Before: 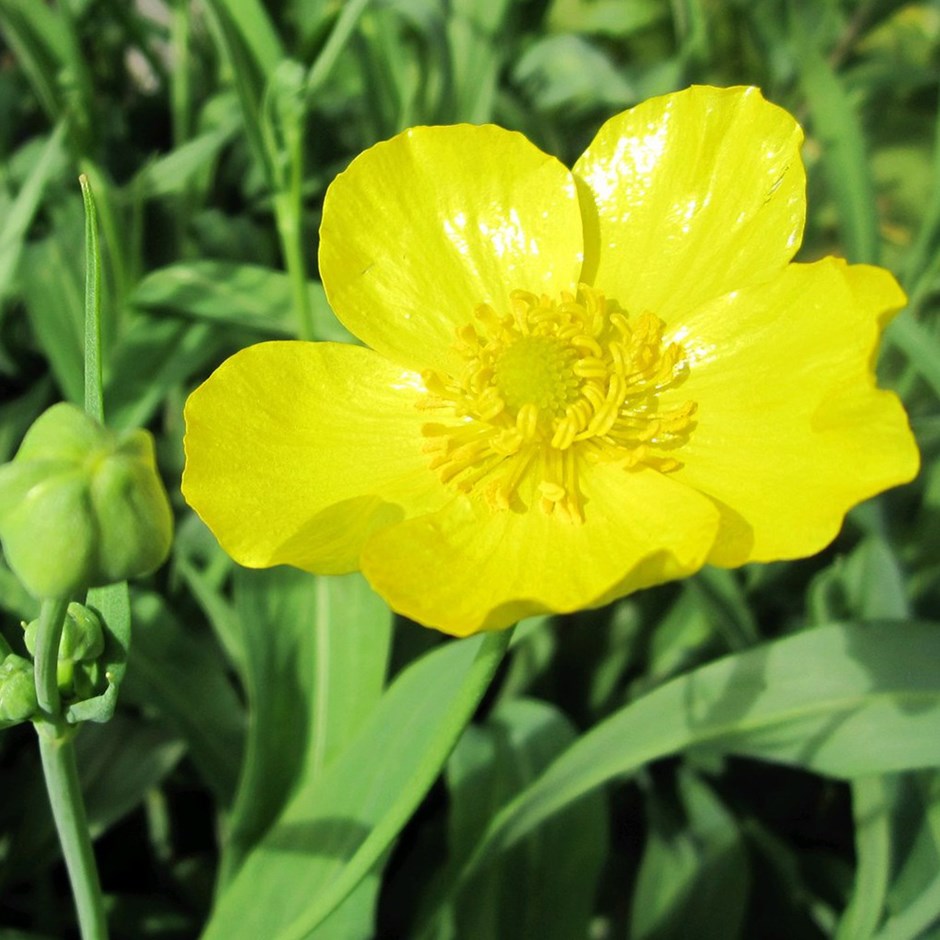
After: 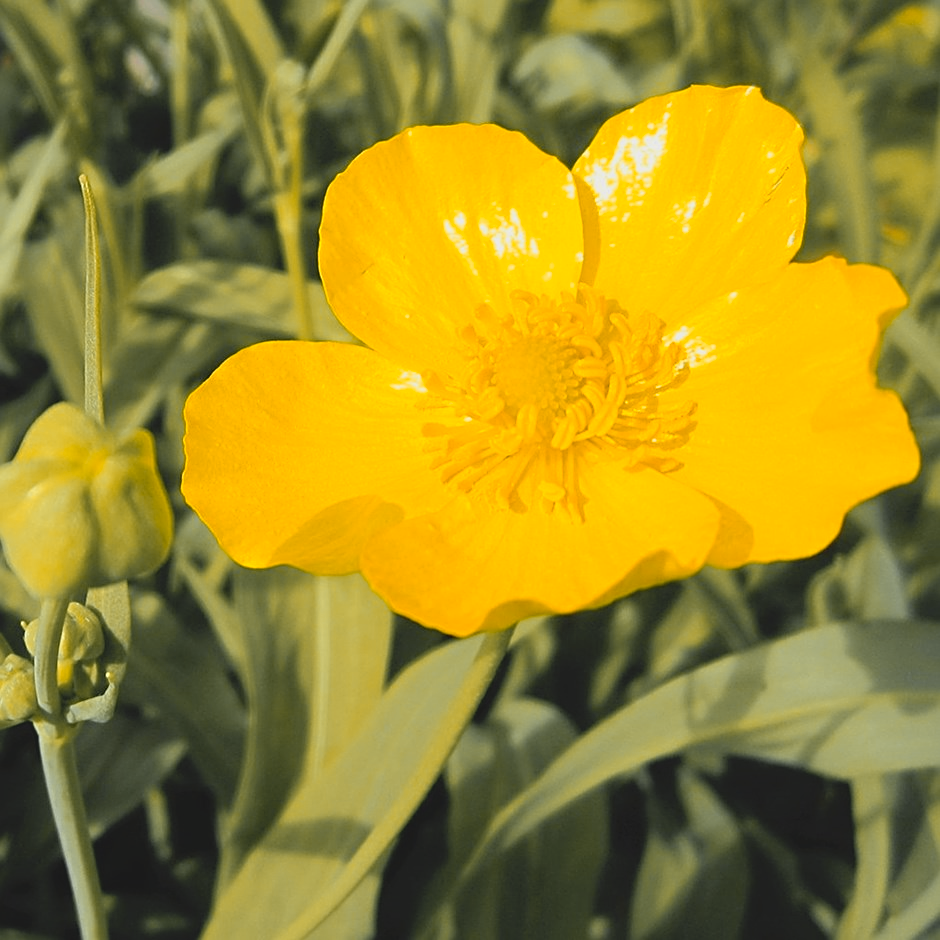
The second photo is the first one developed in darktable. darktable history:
sharpen: on, module defaults
color zones: curves: ch0 [(0, 0.499) (0.143, 0.5) (0.286, 0.5) (0.429, 0.476) (0.571, 0.284) (0.714, 0.243) (0.857, 0.449) (1, 0.499)]; ch1 [(0, 0.532) (0.143, 0.645) (0.286, 0.696) (0.429, 0.211) (0.571, 0.504) (0.714, 0.493) (0.857, 0.495) (1, 0.532)]; ch2 [(0, 0.5) (0.143, 0.5) (0.286, 0.427) (0.429, 0.324) (0.571, 0.5) (0.714, 0.5) (0.857, 0.5) (1, 0.5)]
contrast brightness saturation: contrast -0.15, brightness 0.05, saturation -0.12
